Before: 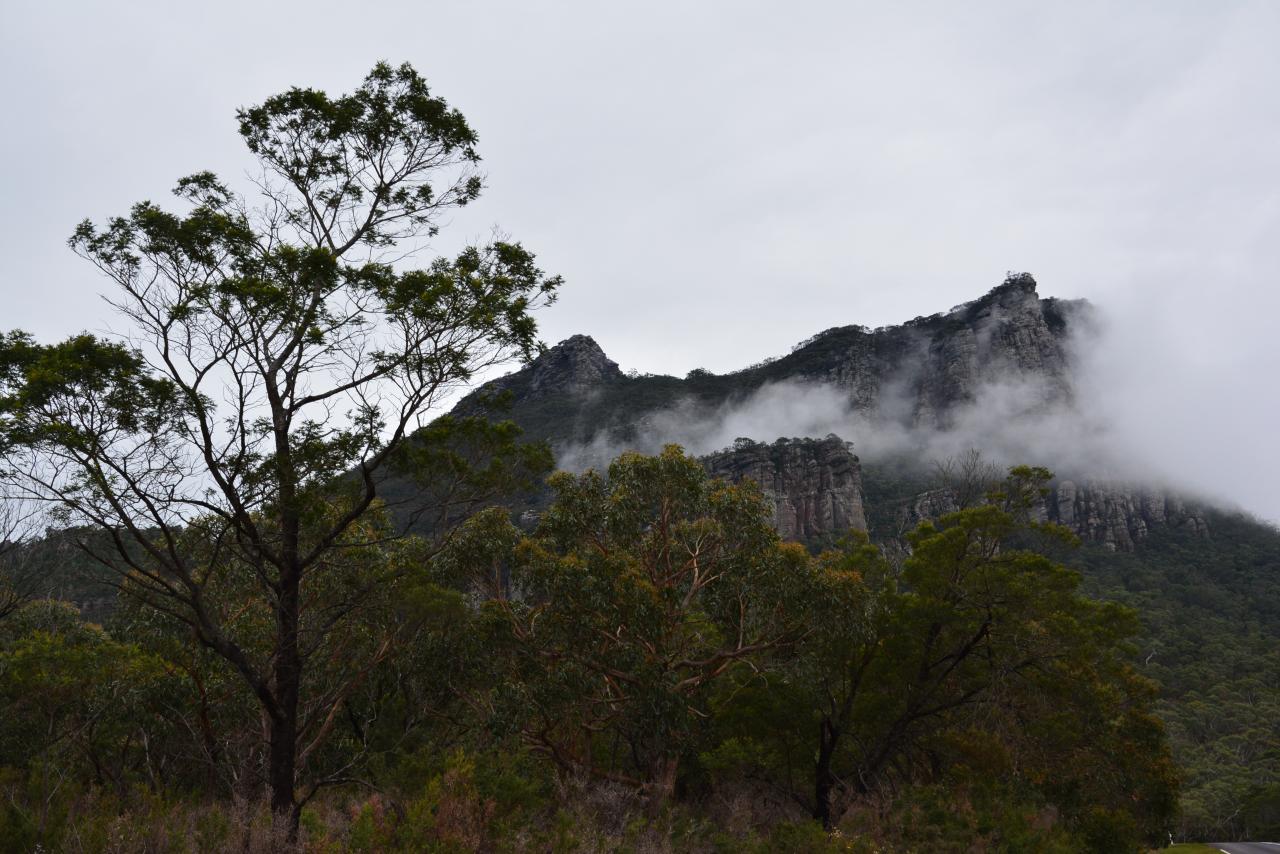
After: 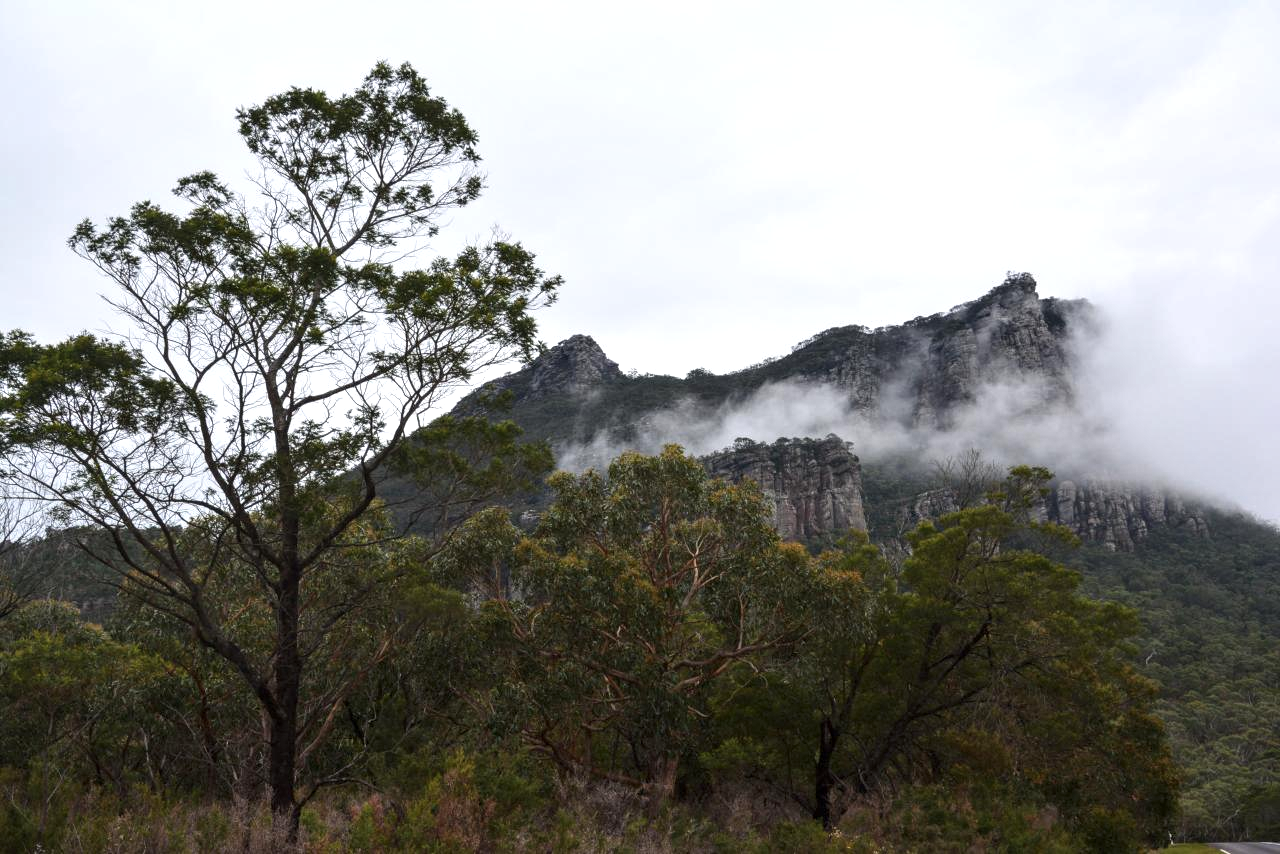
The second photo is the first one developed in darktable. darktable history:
exposure: black level correction 0, exposure 0.499 EV, compensate highlight preservation false
local contrast: on, module defaults
contrast brightness saturation: saturation -0.055
